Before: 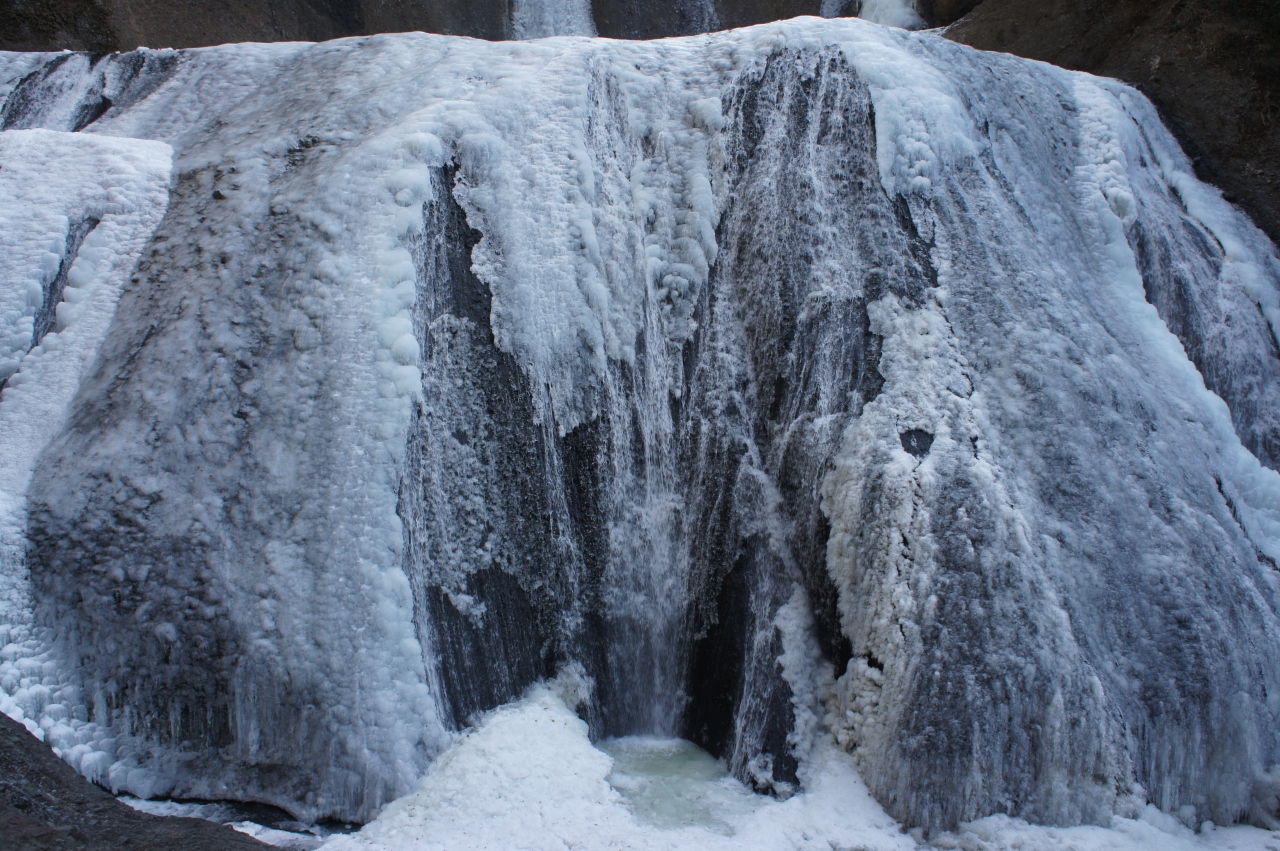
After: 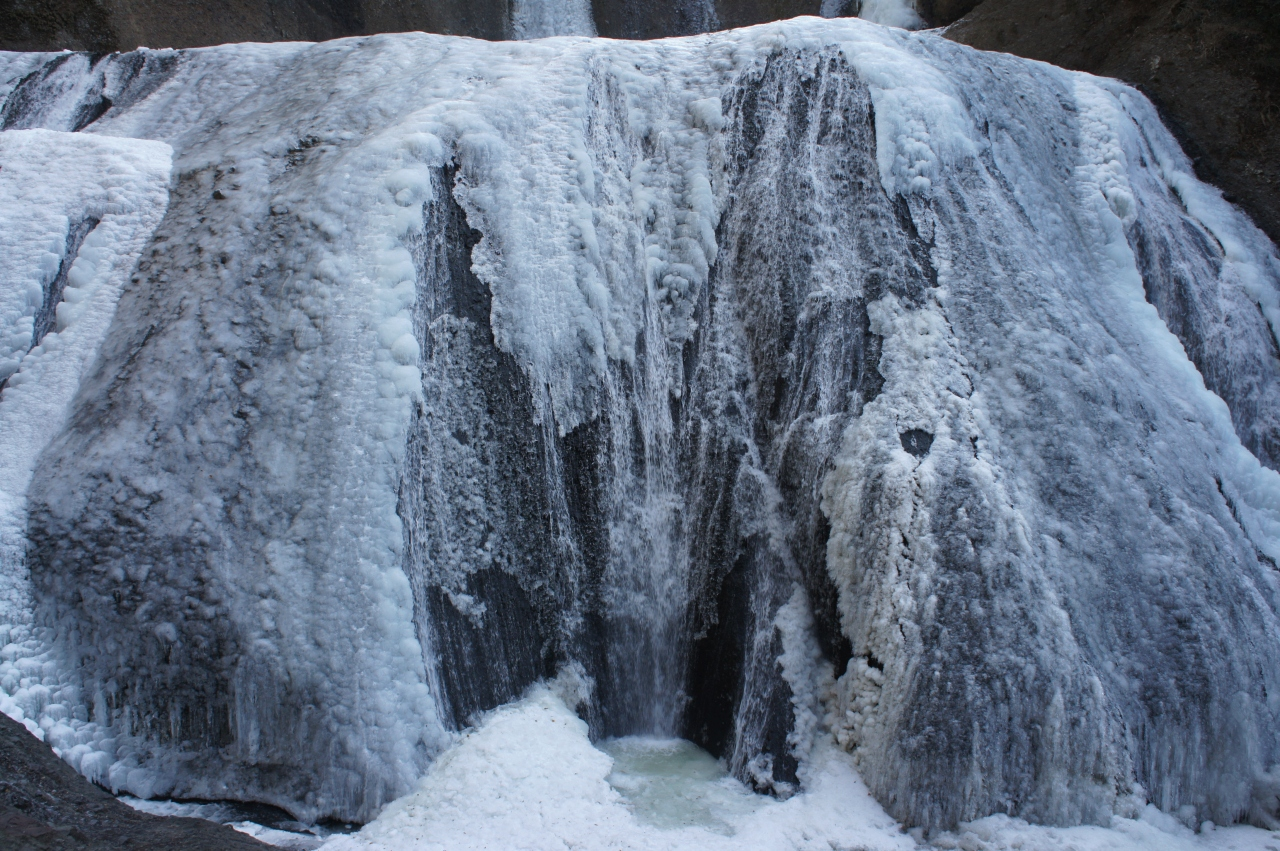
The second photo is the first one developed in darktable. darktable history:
exposure: exposure 0.082 EV, compensate exposure bias true, compensate highlight preservation false
